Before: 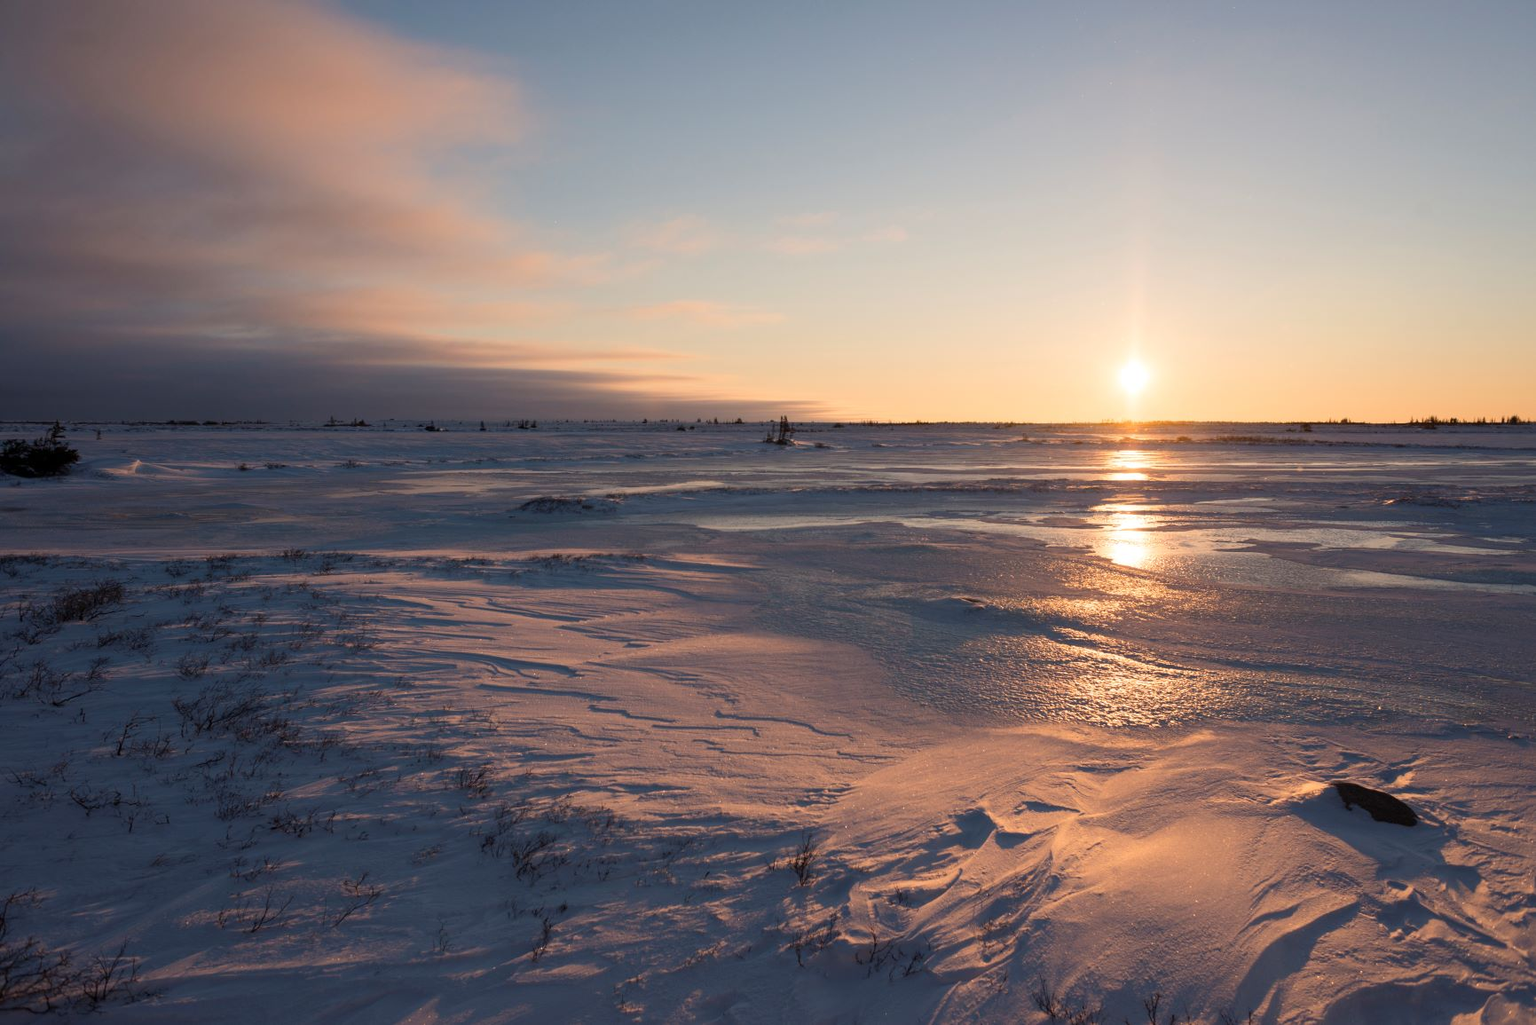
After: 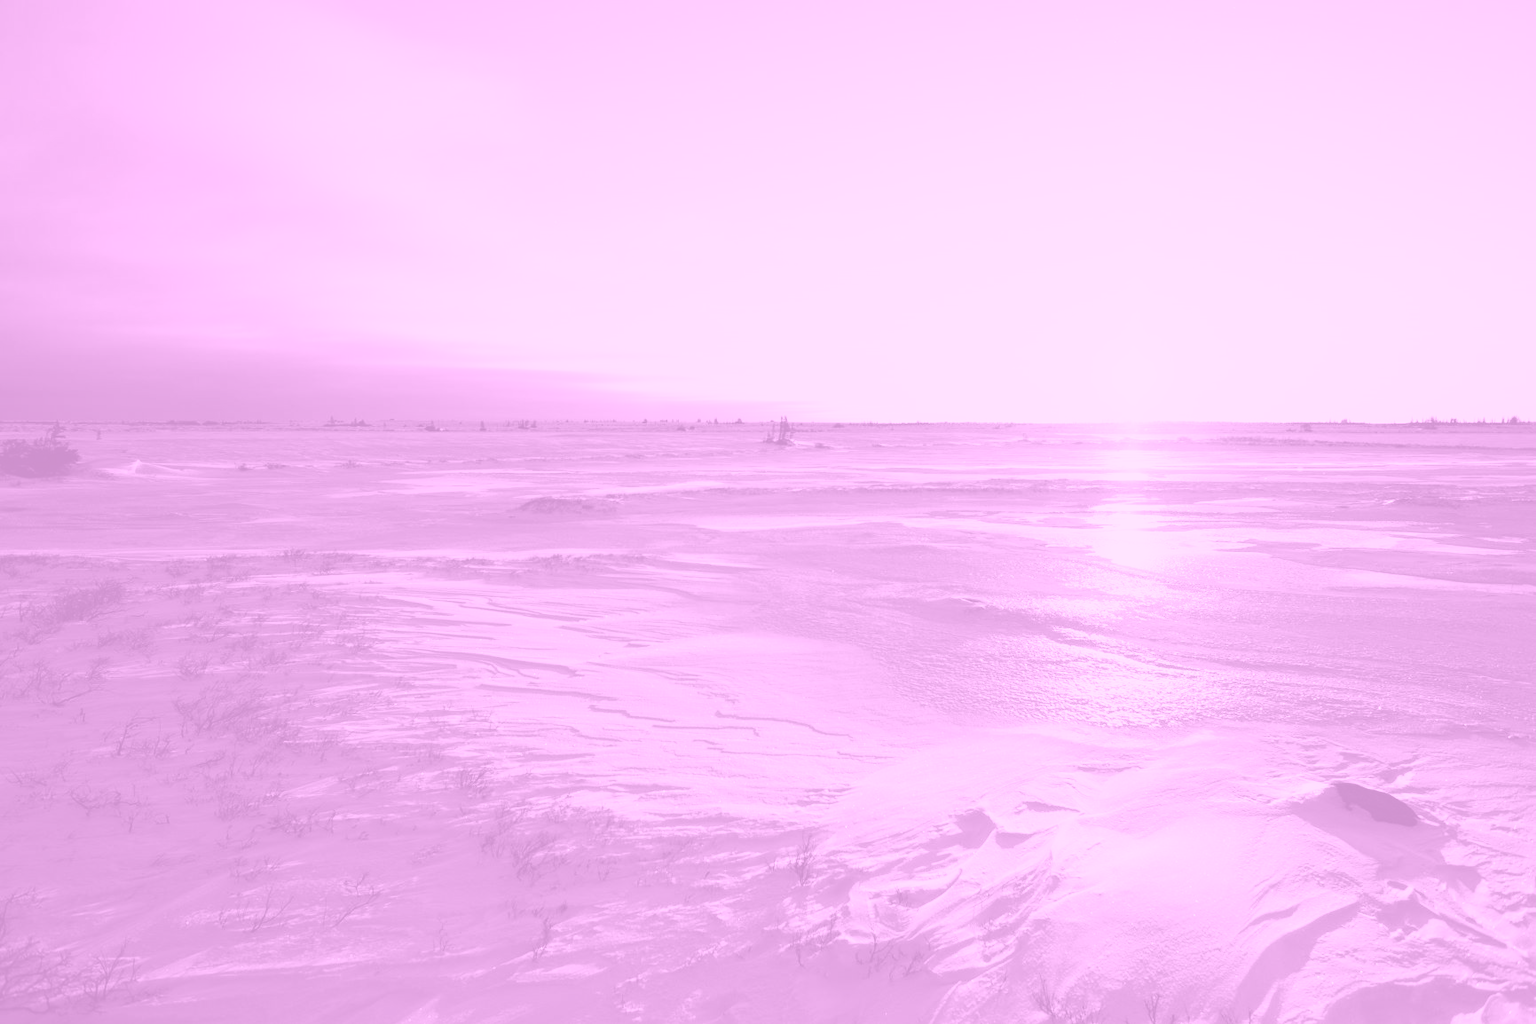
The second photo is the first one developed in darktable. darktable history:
base curve: curves: ch0 [(0, 0) (0.028, 0.03) (0.121, 0.232) (0.46, 0.748) (0.859, 0.968) (1, 1)], preserve colors none
colorize: hue 331.2°, saturation 69%, source mix 30.28%, lightness 69.02%, version 1
velvia: on, module defaults
